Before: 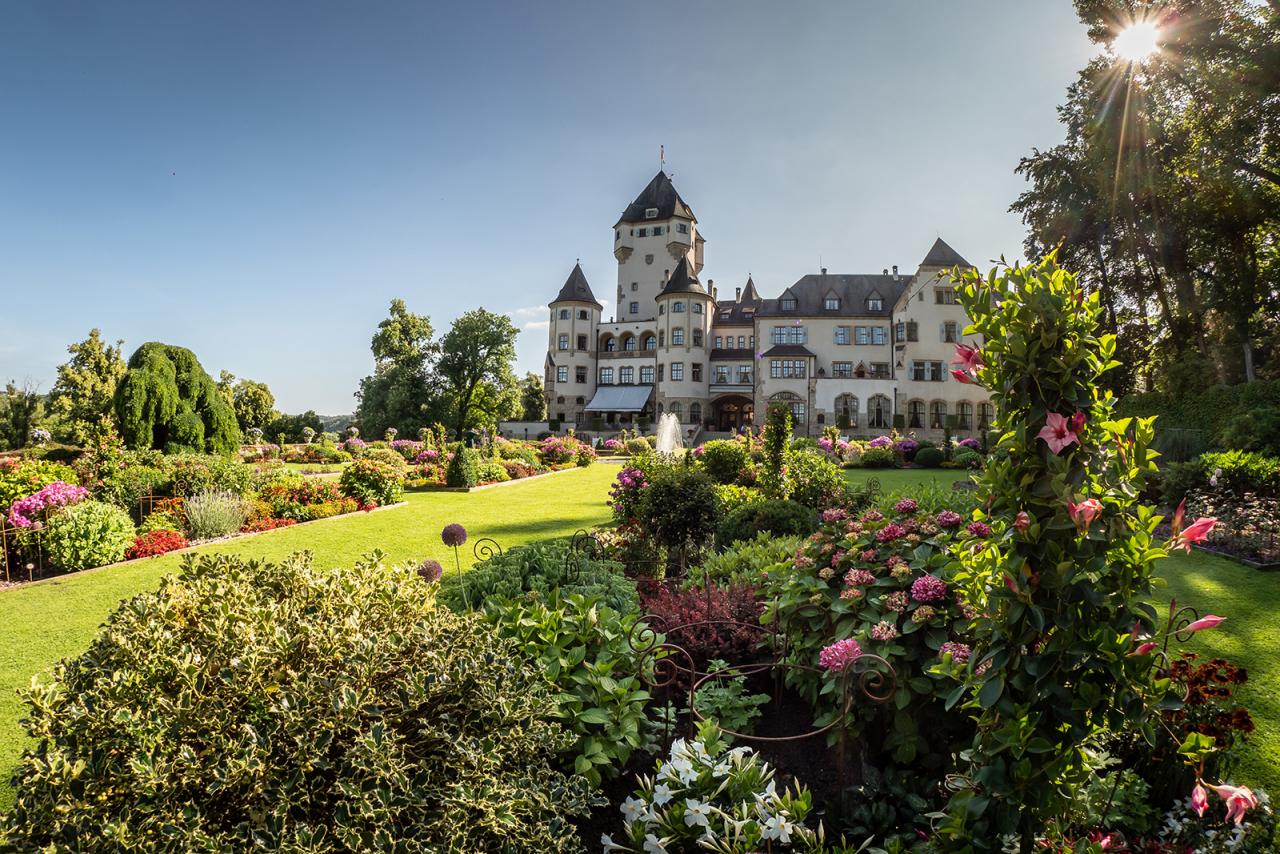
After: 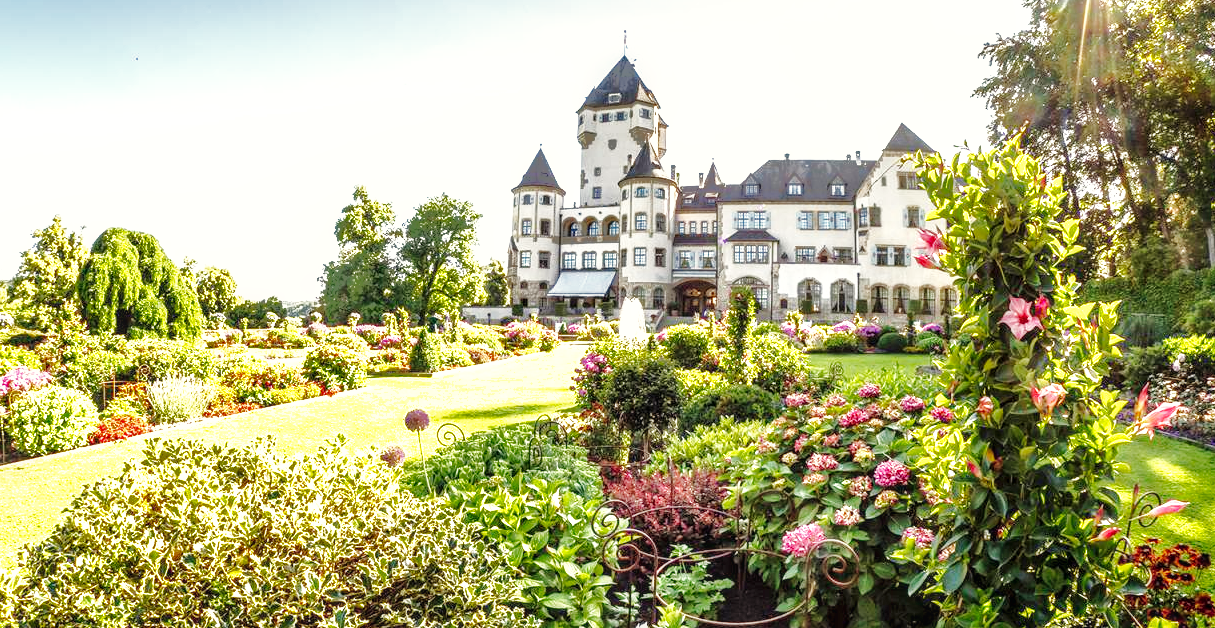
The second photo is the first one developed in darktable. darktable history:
crop and rotate: left 2.906%, top 13.6%, right 2.138%, bottom 12.799%
local contrast: on, module defaults
exposure: black level correction 0, exposure 1.097 EV, compensate highlight preservation false
shadows and highlights: highlights -59.84
base curve: curves: ch0 [(0, 0.003) (0.001, 0.002) (0.006, 0.004) (0.02, 0.022) (0.048, 0.086) (0.094, 0.234) (0.162, 0.431) (0.258, 0.629) (0.385, 0.8) (0.548, 0.918) (0.751, 0.988) (1, 1)], preserve colors none
contrast brightness saturation: saturation -0.087
color correction: highlights b* 3.05
